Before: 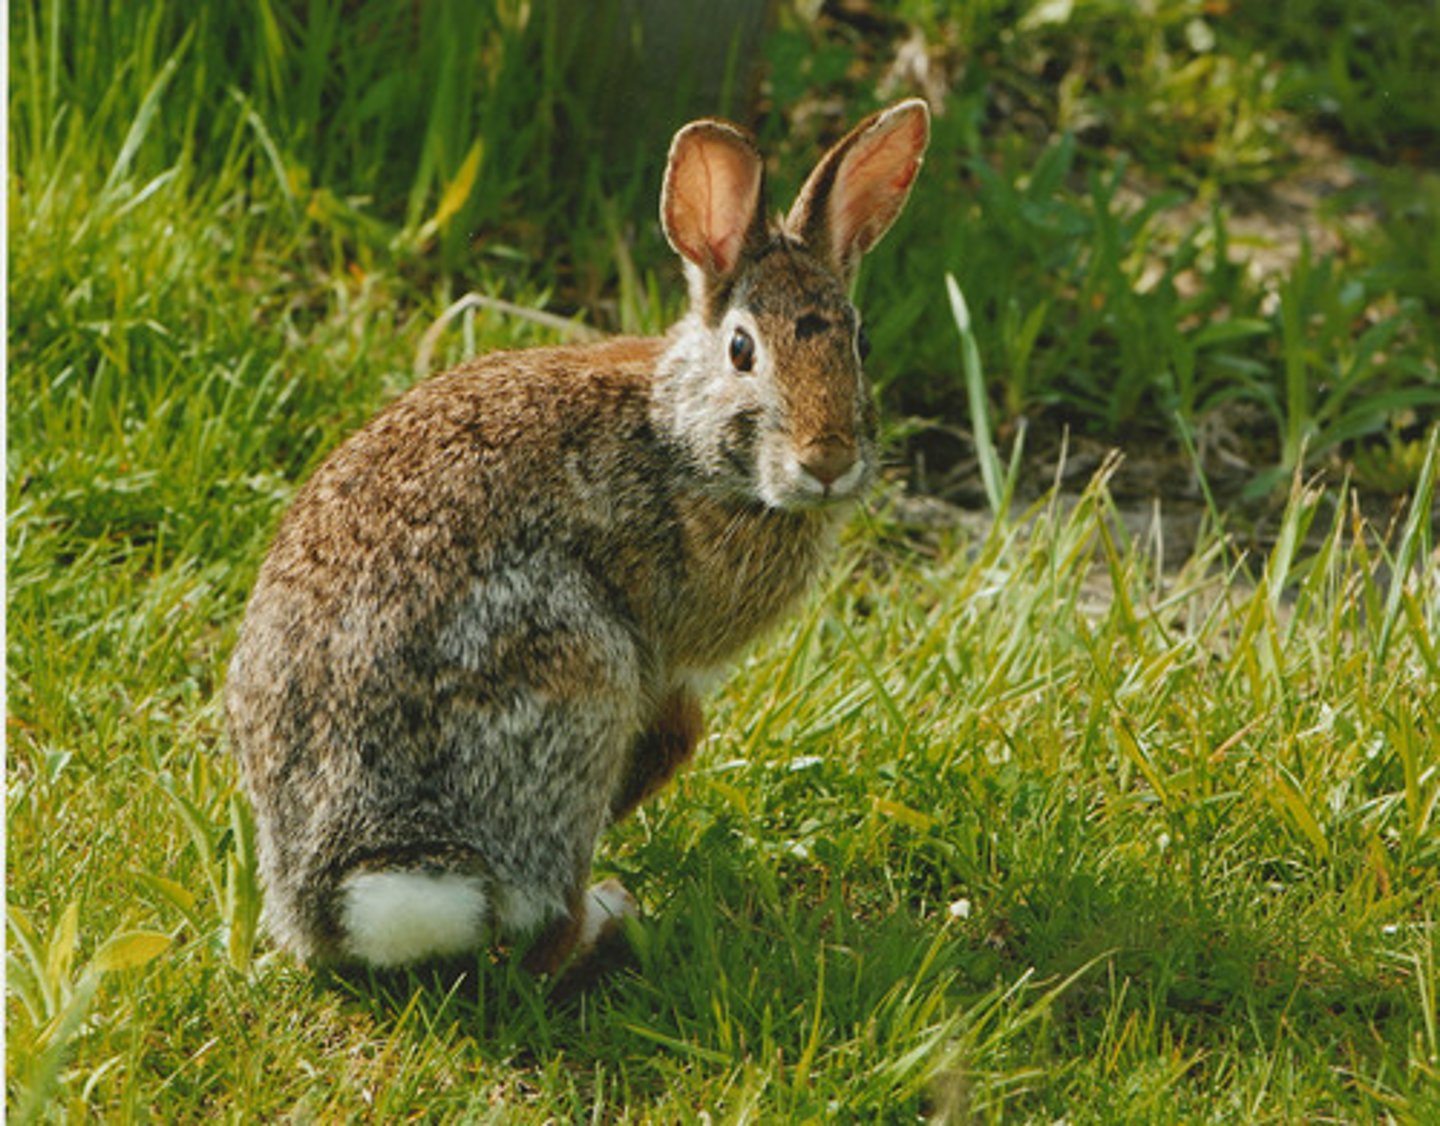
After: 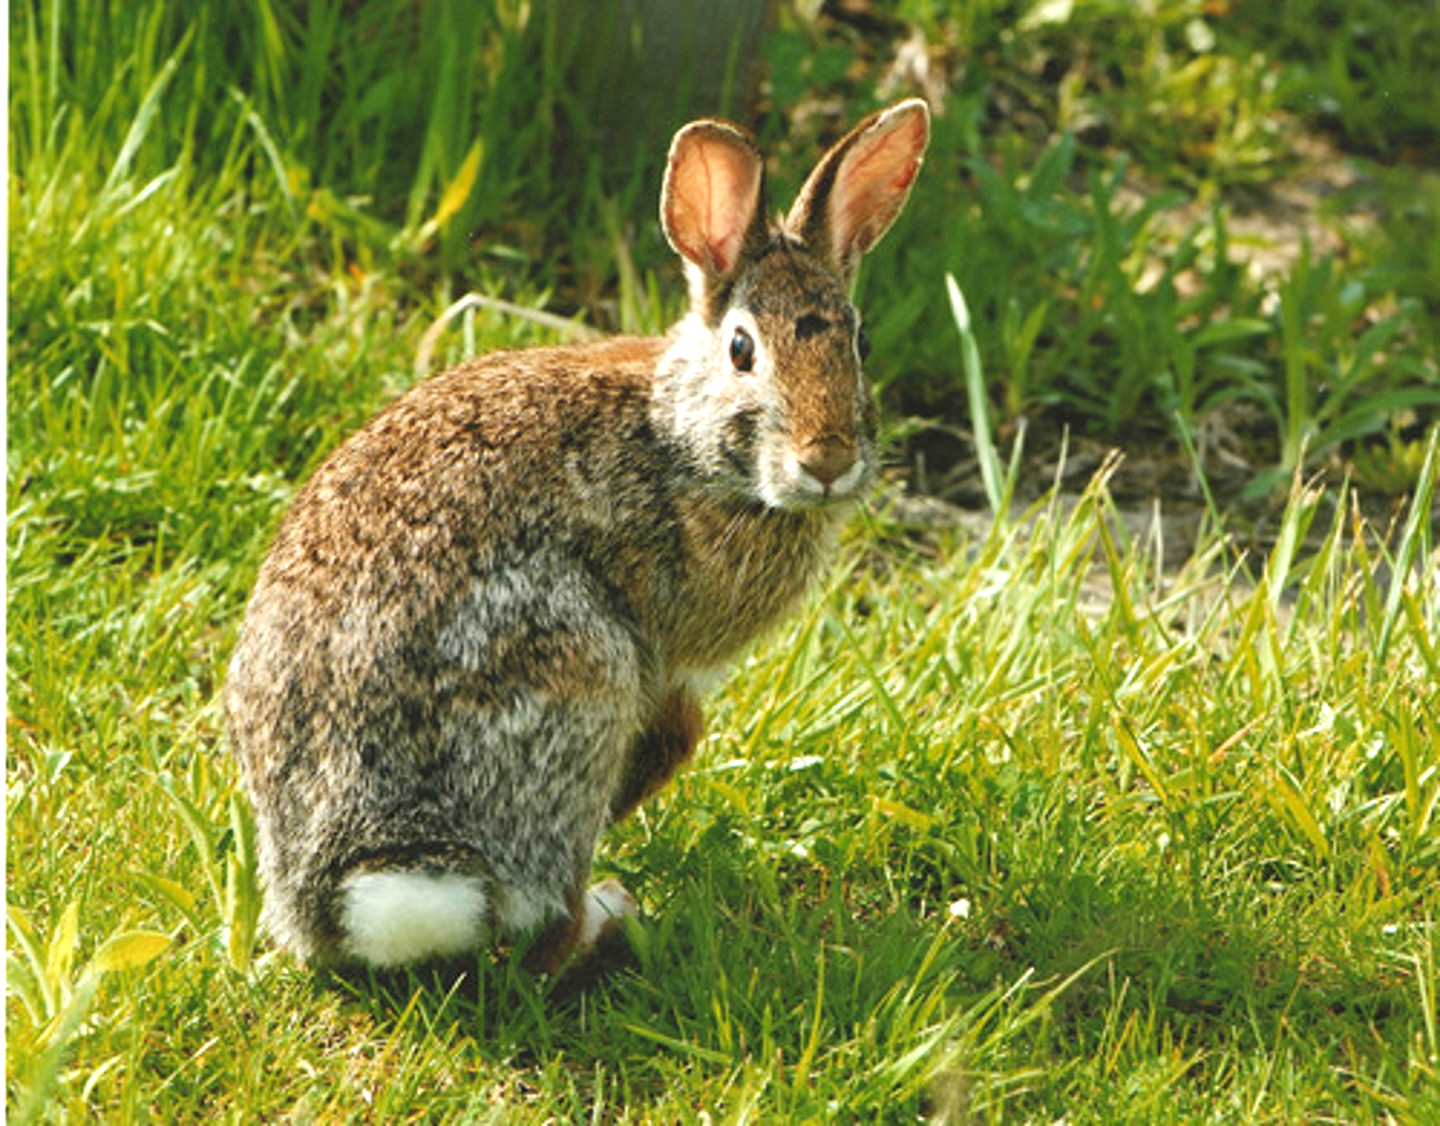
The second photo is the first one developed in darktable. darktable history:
levels: levels [0.026, 0.507, 0.987]
exposure: black level correction 0, exposure 0.7 EV, compensate exposure bias true, compensate highlight preservation false
